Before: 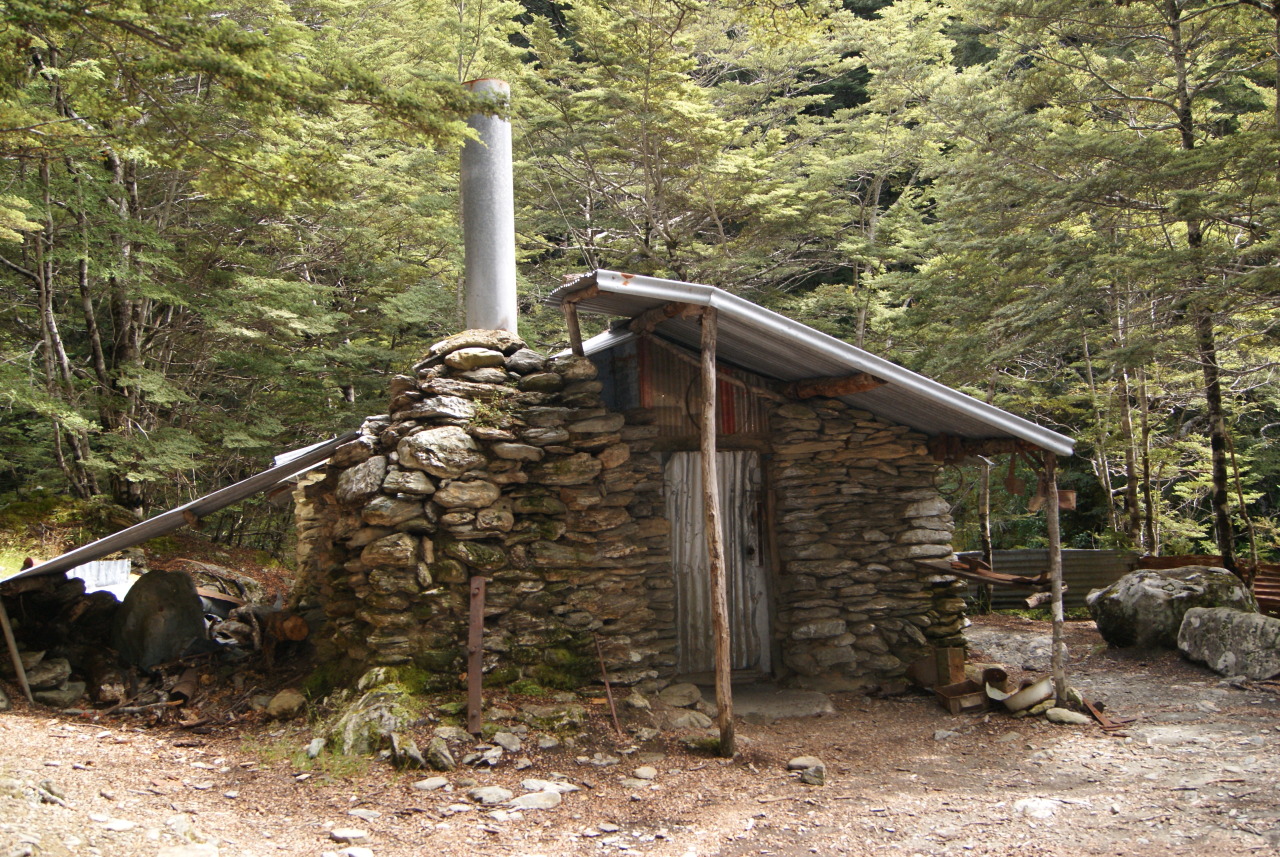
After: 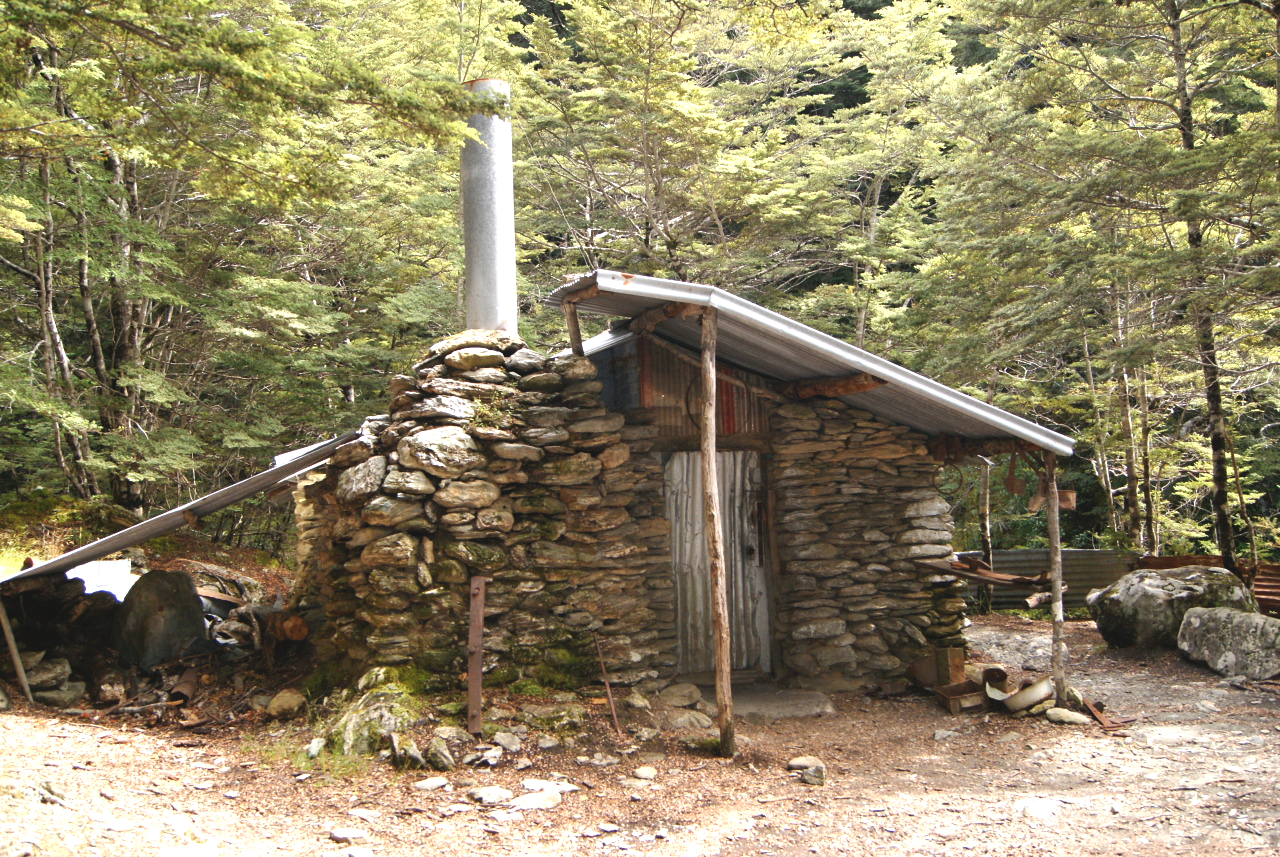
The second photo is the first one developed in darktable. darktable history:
color zones: curves: ch0 [(0, 0.5) (0.143, 0.5) (0.286, 0.5) (0.429, 0.5) (0.571, 0.5) (0.714, 0.476) (0.857, 0.5) (1, 0.5)]; ch2 [(0, 0.5) (0.143, 0.5) (0.286, 0.5) (0.429, 0.5) (0.571, 0.5) (0.714, 0.487) (0.857, 0.5) (1, 0.5)]
exposure: black level correction -0.005, exposure 0.618 EV, compensate highlight preservation false
